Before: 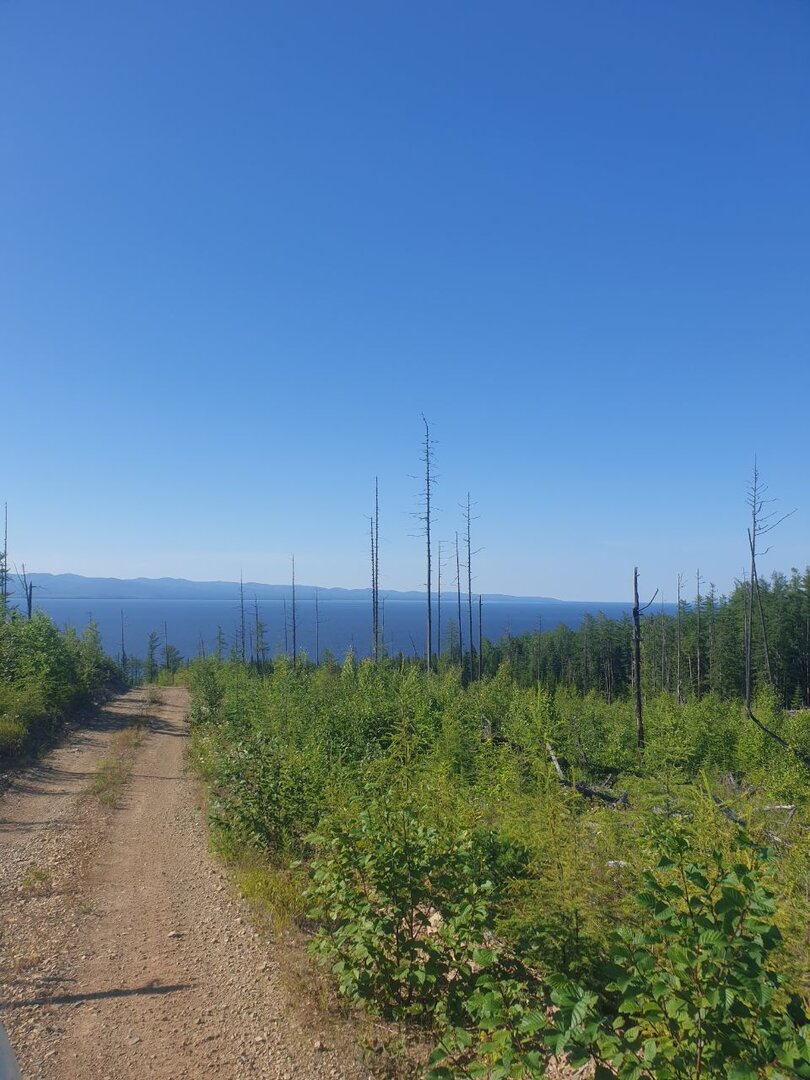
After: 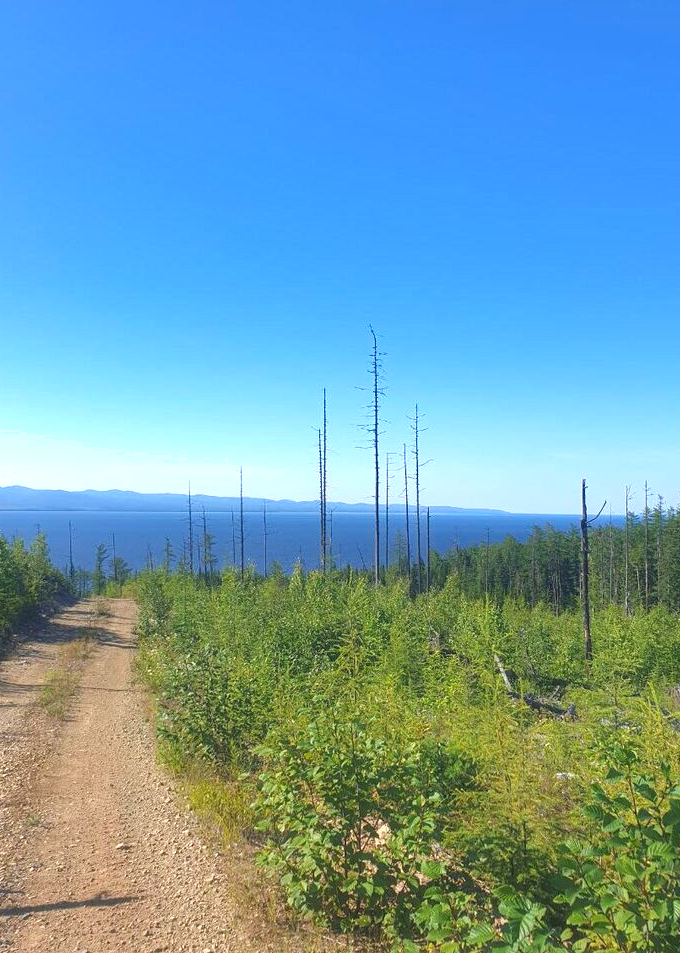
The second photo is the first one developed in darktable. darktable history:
contrast equalizer: y [[0.5, 0.486, 0.447, 0.446, 0.489, 0.5], [0.5 ×6], [0.5 ×6], [0 ×6], [0 ×6]]
shadows and highlights: soften with gaussian
exposure: exposure 0.943 EV, compensate highlight preservation false
haze removal: compatibility mode true, adaptive false
crop: left 6.446%, top 8.188%, right 9.538%, bottom 3.548%
